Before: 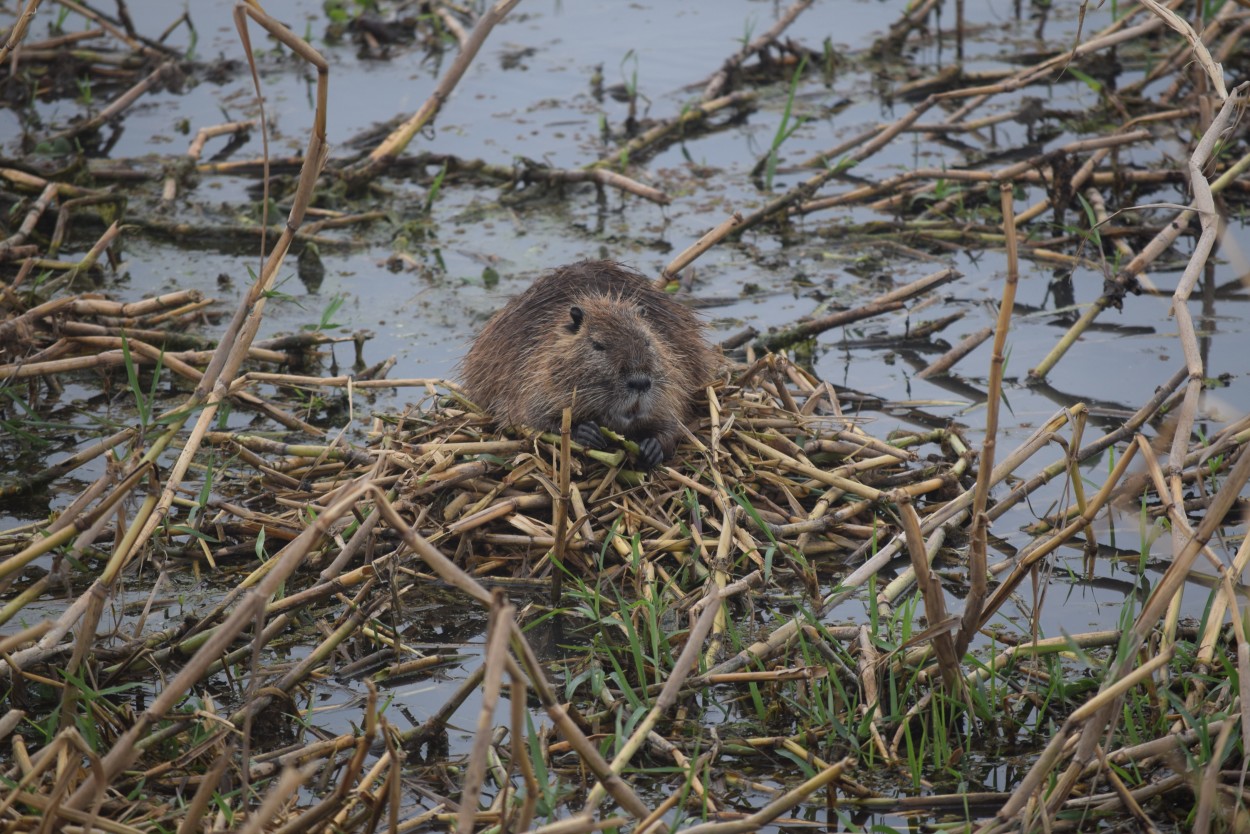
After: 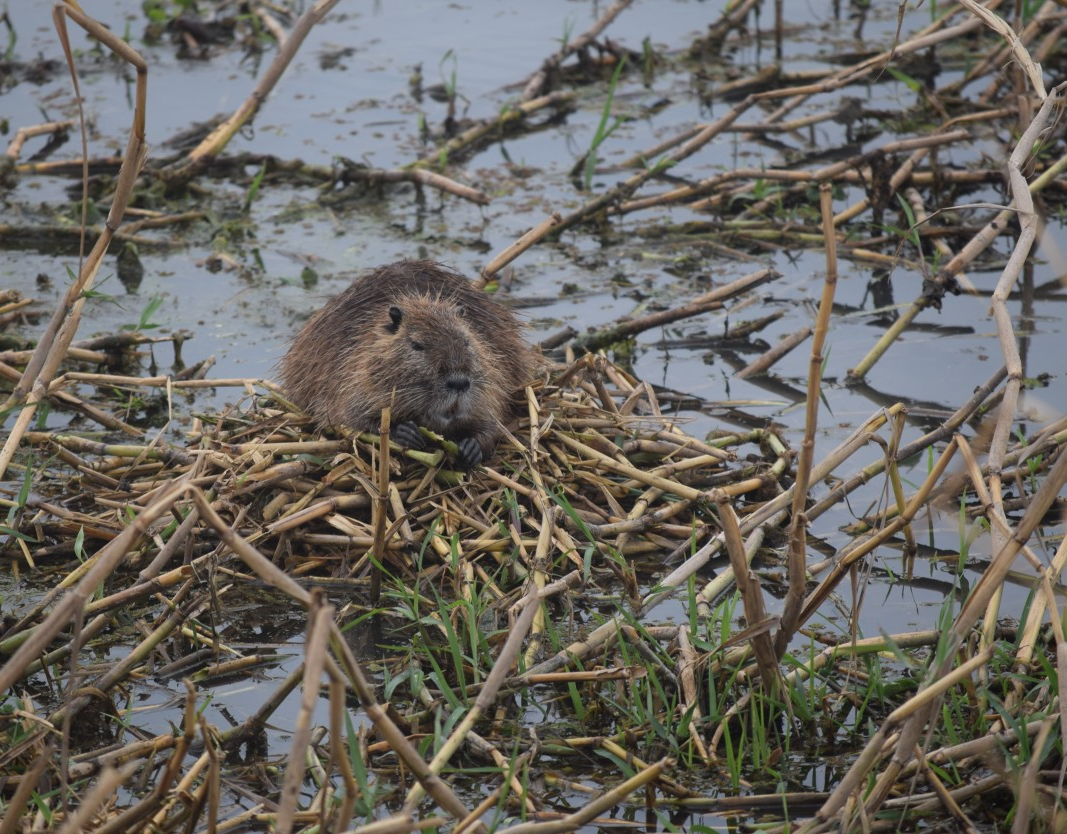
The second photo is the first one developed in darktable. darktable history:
crop and rotate: left 14.607%
local contrast: mode bilateral grid, contrast 15, coarseness 35, detail 104%, midtone range 0.2
